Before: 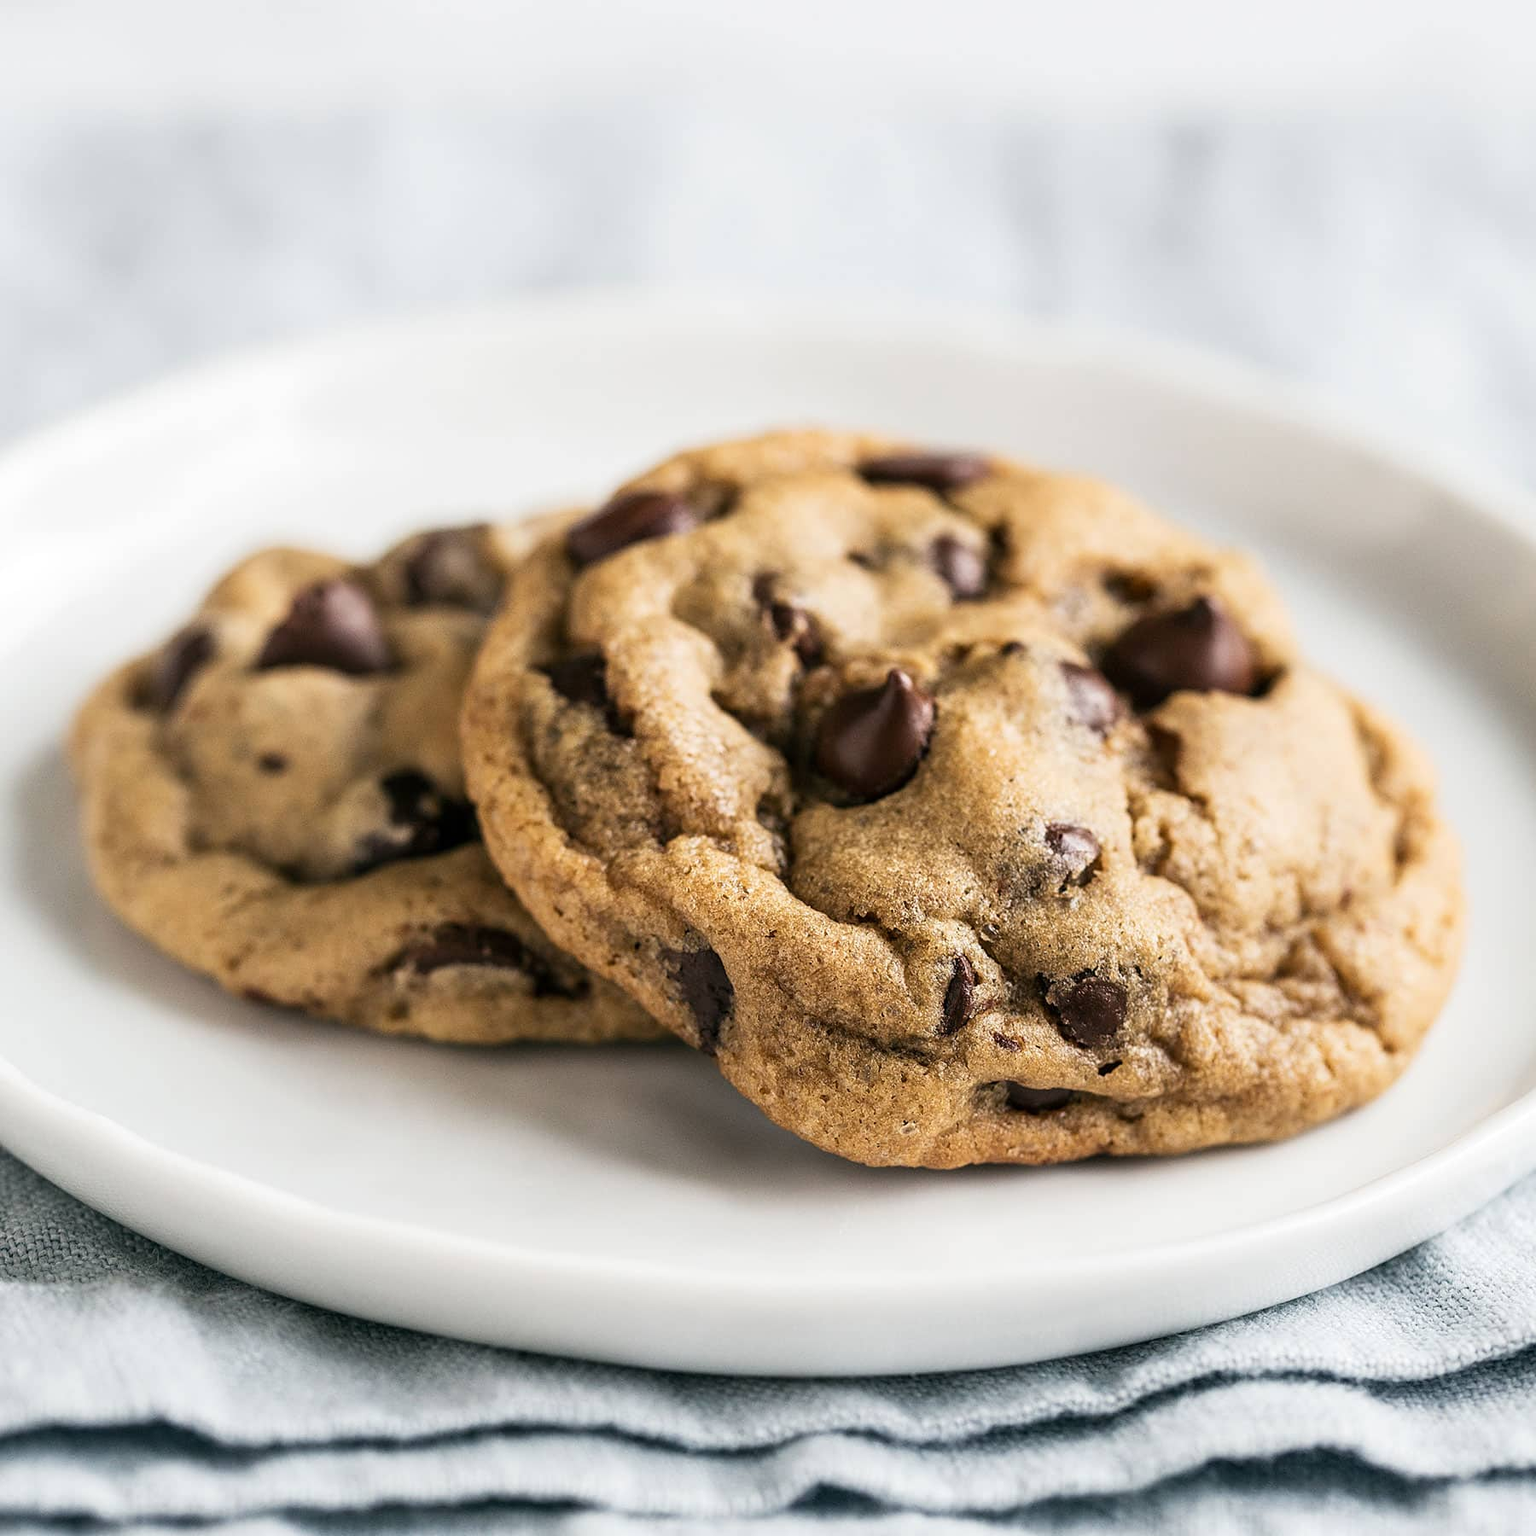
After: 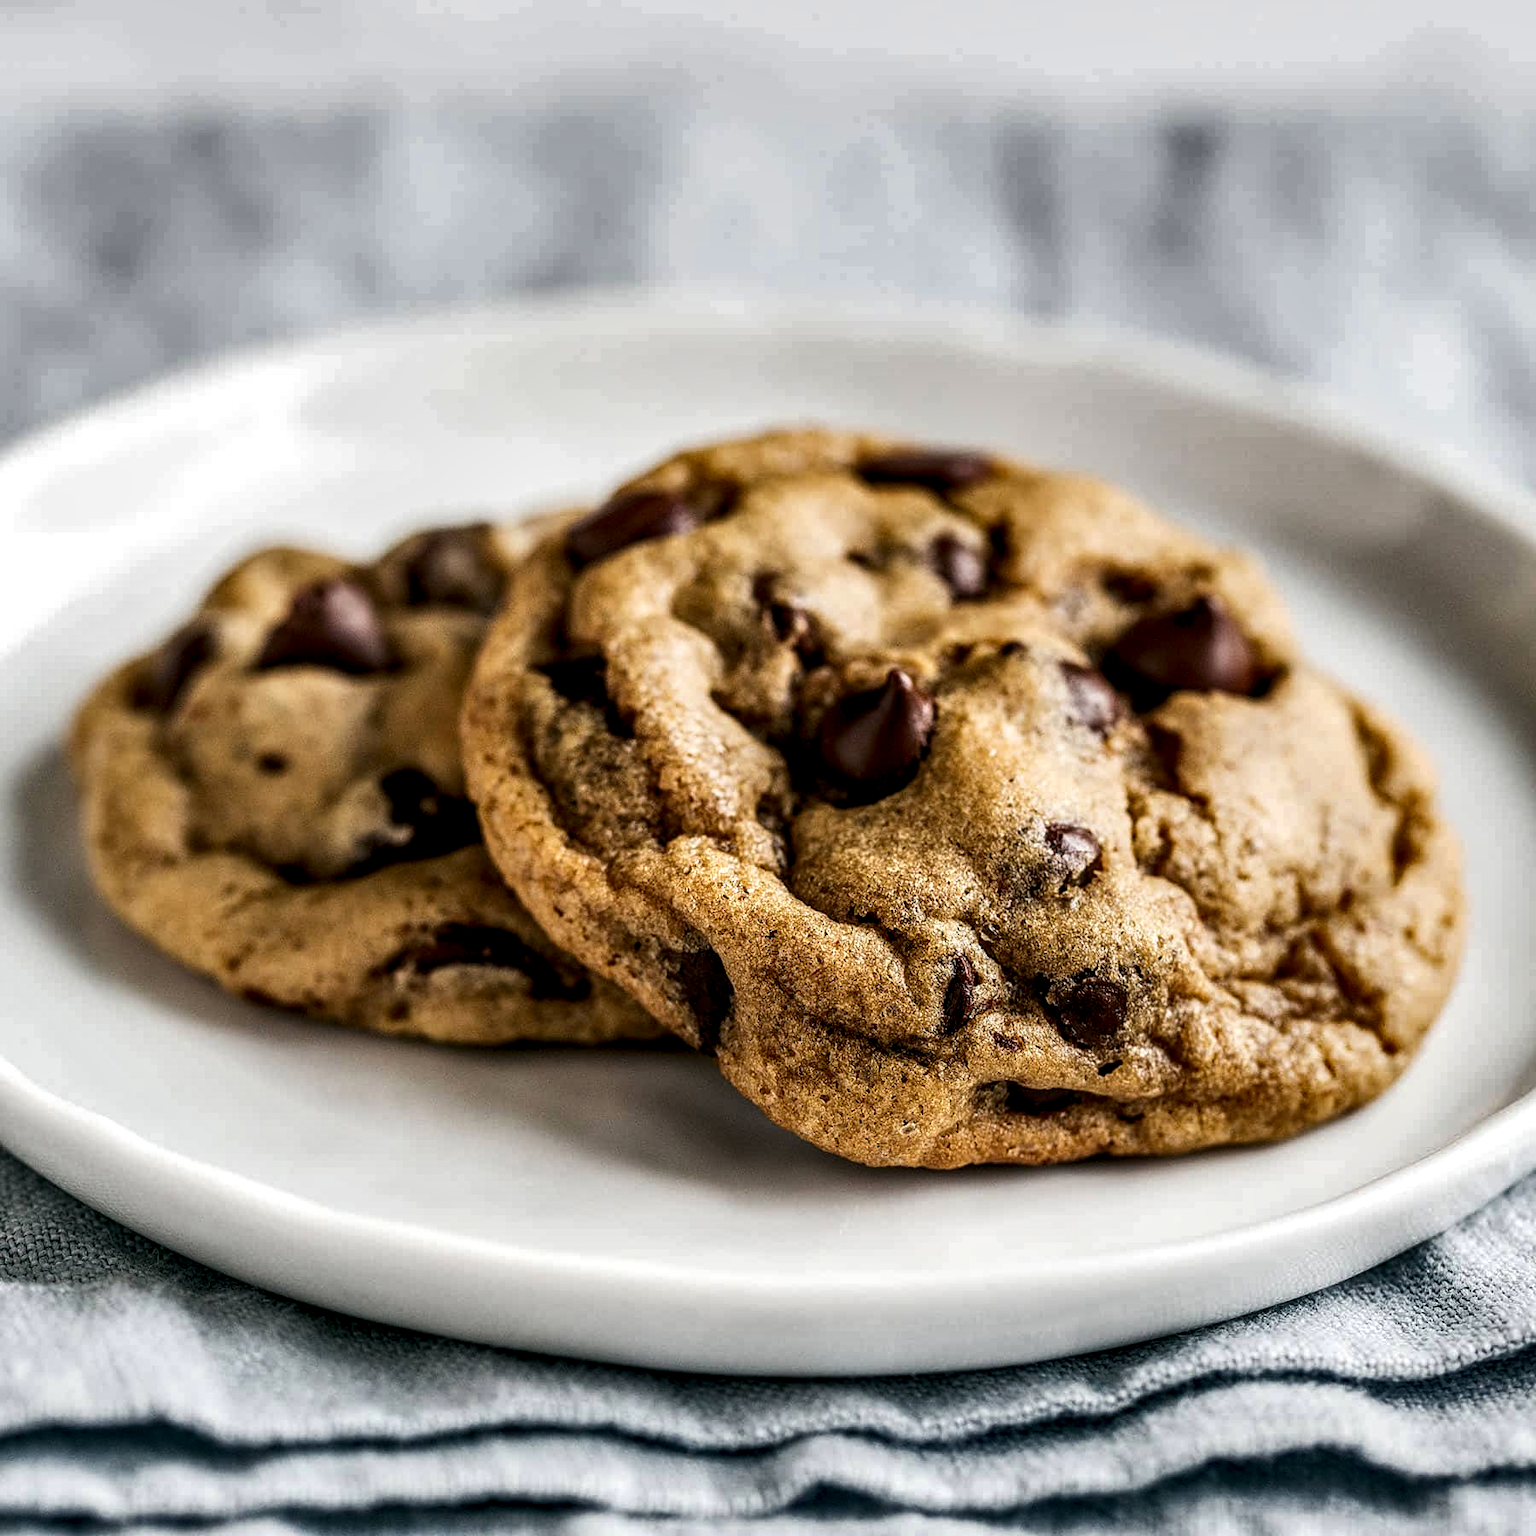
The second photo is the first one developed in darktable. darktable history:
contrast brightness saturation: contrast 0.067, brightness -0.139, saturation 0.118
shadows and highlights: radius 116.46, shadows 42.23, highlights -61.78, soften with gaussian
local contrast: detail 150%
